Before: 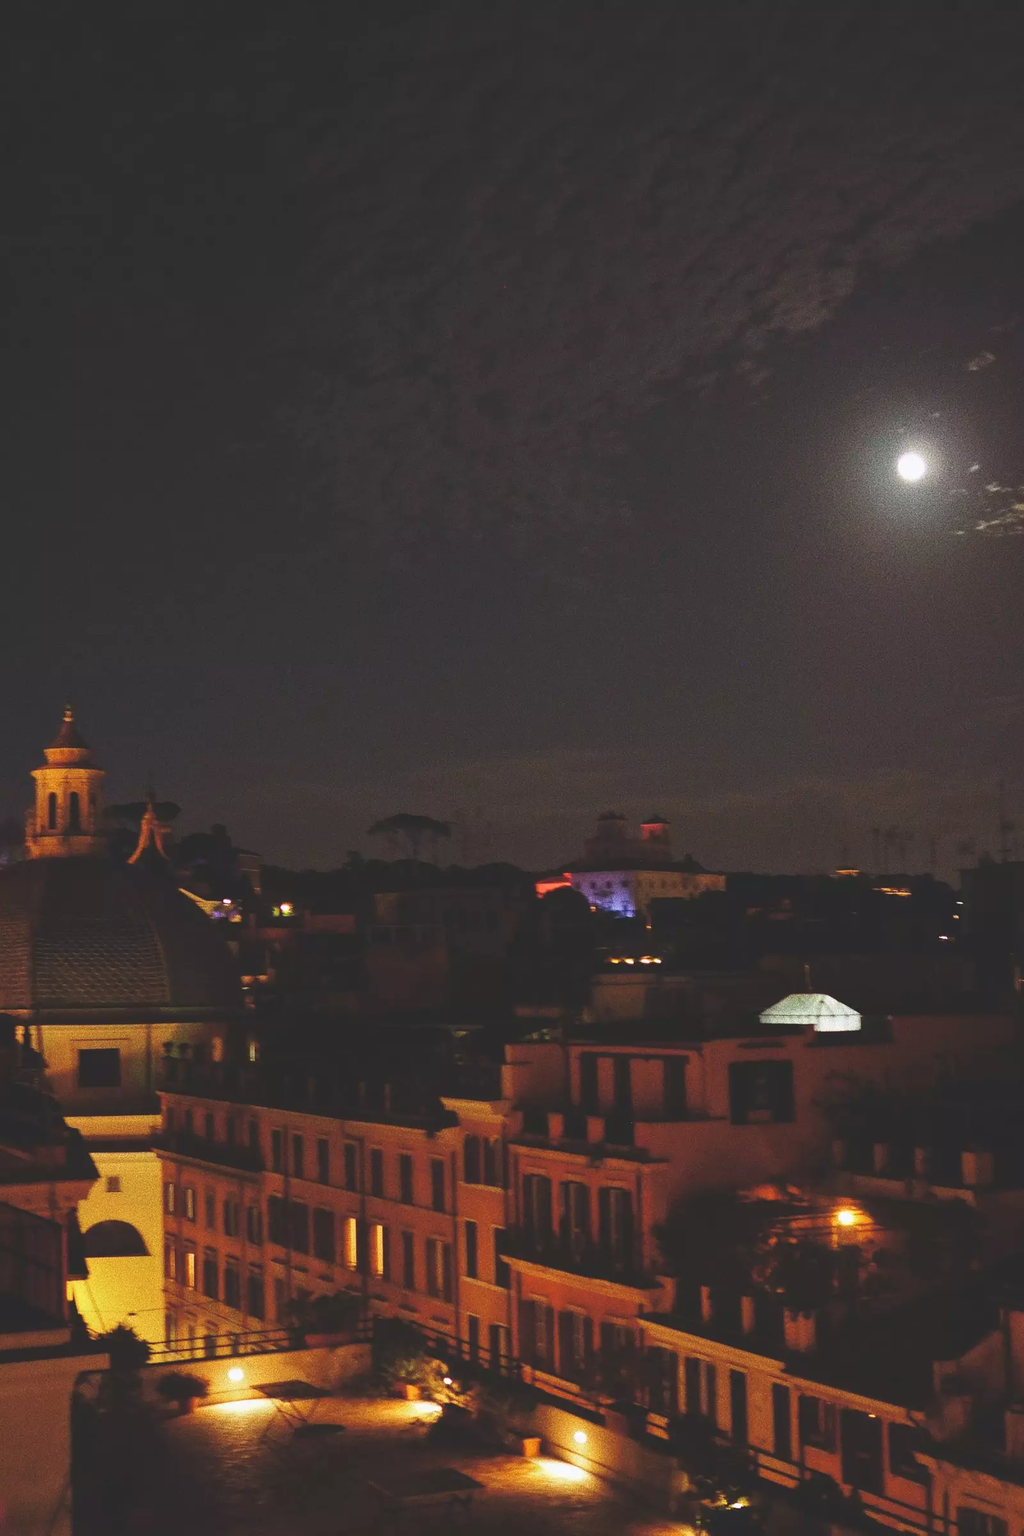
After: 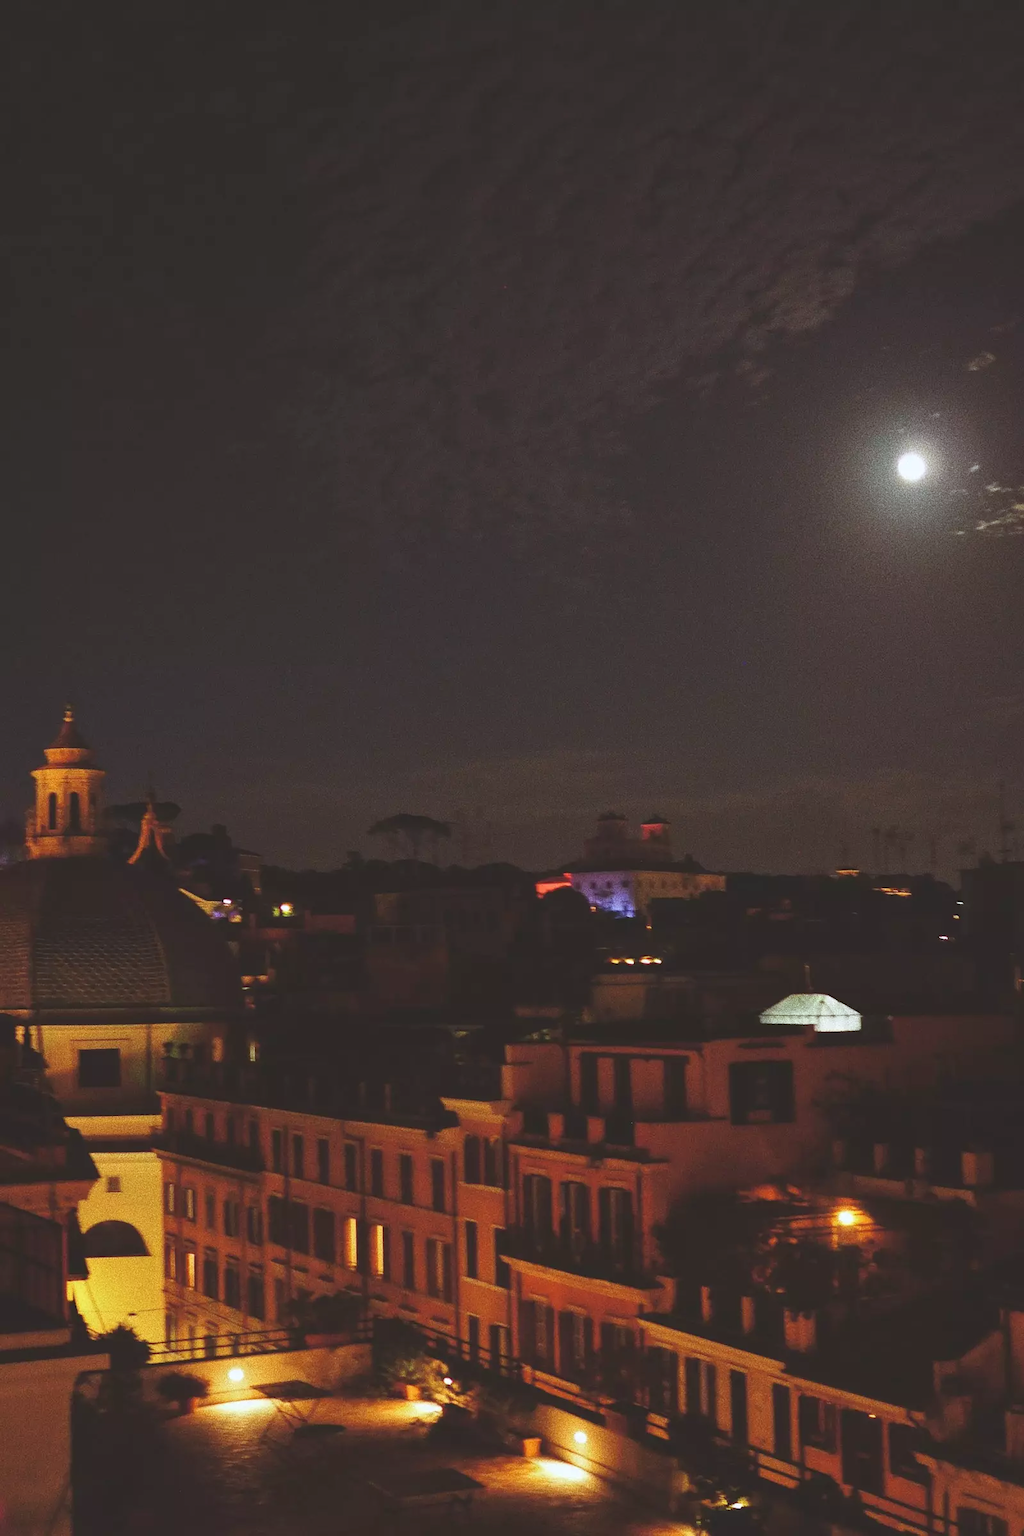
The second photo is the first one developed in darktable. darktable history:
color correction: highlights a* -2.89, highlights b* -2.33, shadows a* 2.53, shadows b* 2.76
